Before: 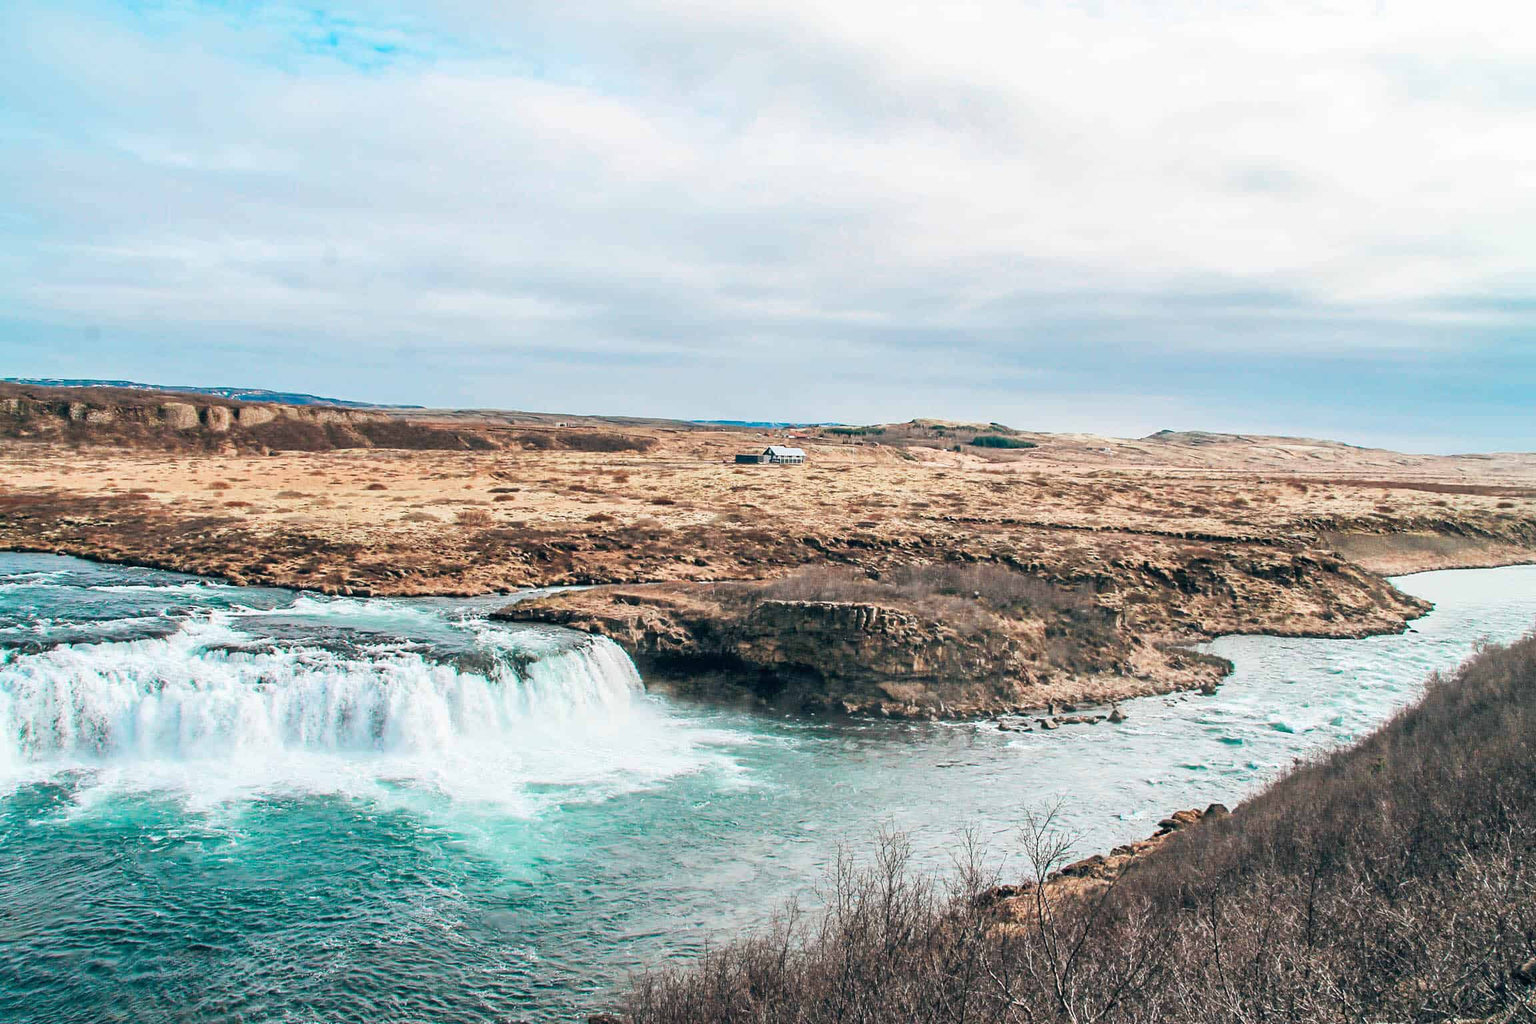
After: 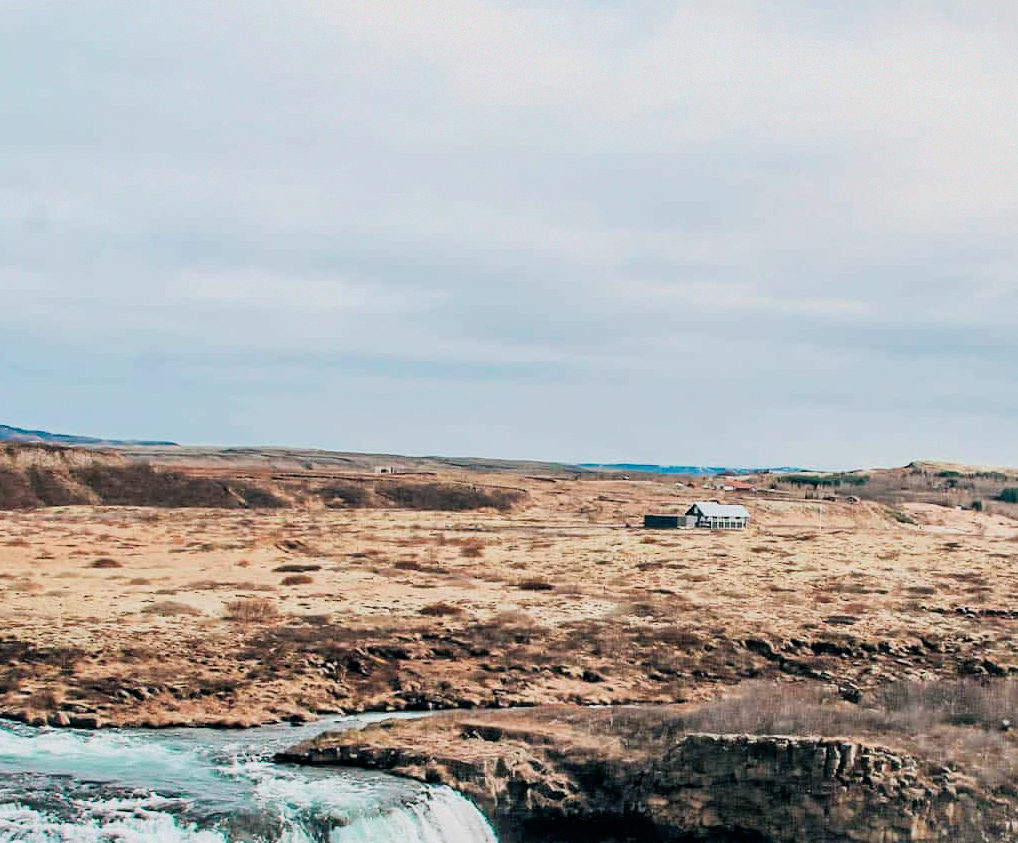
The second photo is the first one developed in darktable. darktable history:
crop: left 19.931%, top 10.901%, right 35.871%, bottom 34.214%
filmic rgb: middle gray luminance 9.5%, black relative exposure -10.61 EV, white relative exposure 3.43 EV, threshold -0.286 EV, transition 3.19 EV, structure ↔ texture 99.95%, target black luminance 0%, hardness 5.99, latitude 59.51%, contrast 1.09, highlights saturation mix 5.59%, shadows ↔ highlights balance 29.1%, iterations of high-quality reconstruction 0, enable highlight reconstruction true
